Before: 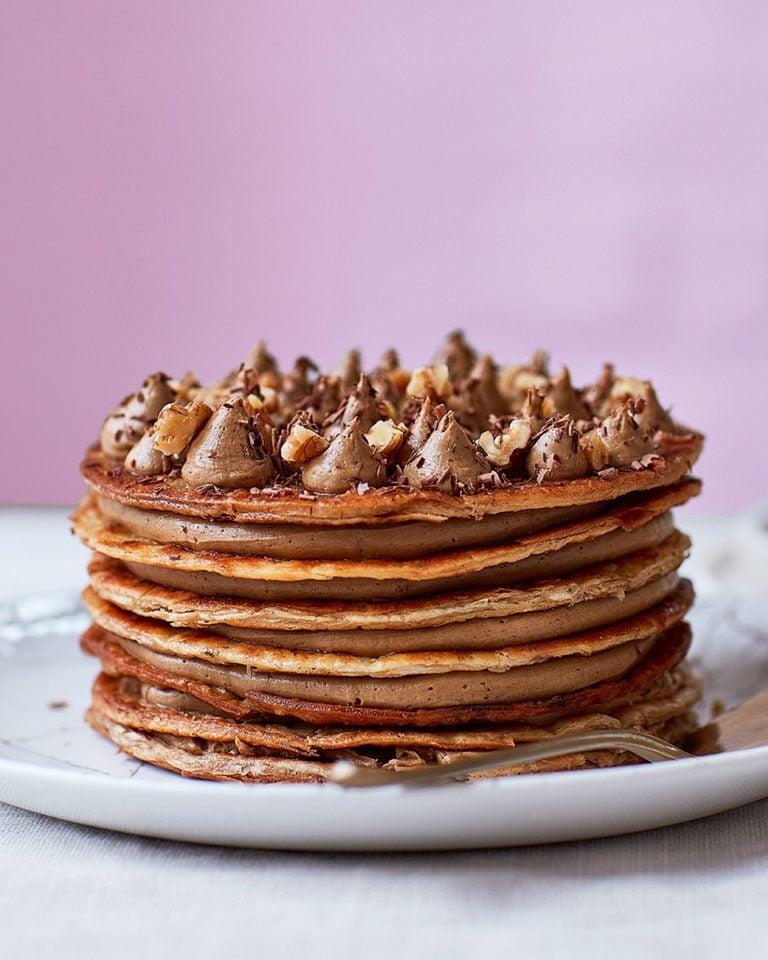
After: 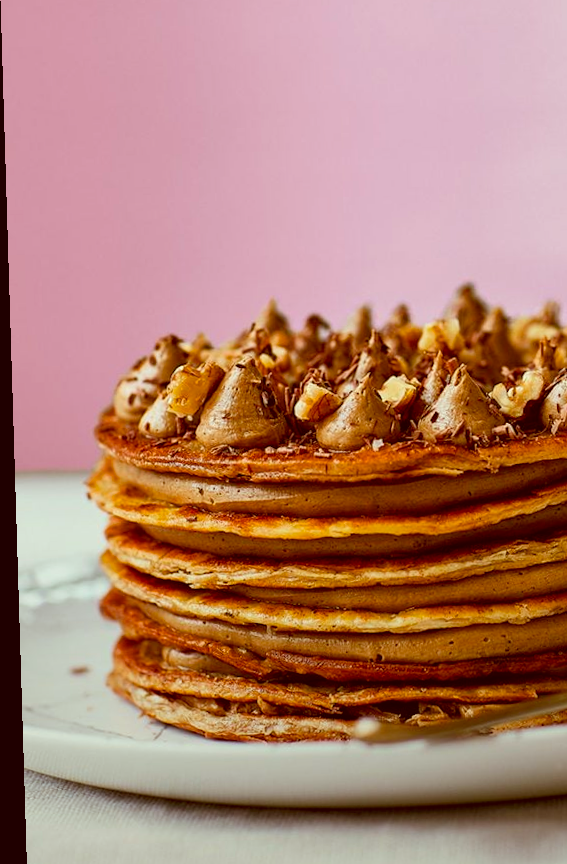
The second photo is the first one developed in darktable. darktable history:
crop: top 5.803%, right 27.864%, bottom 5.804%
color correction: highlights a* -5.94, highlights b* 9.48, shadows a* 10.12, shadows b* 23.94
graduated density: rotation -180°, offset 24.95
color balance rgb: perceptual saturation grading › global saturation 30%, global vibrance 10%
rotate and perspective: rotation -1.75°, automatic cropping off
